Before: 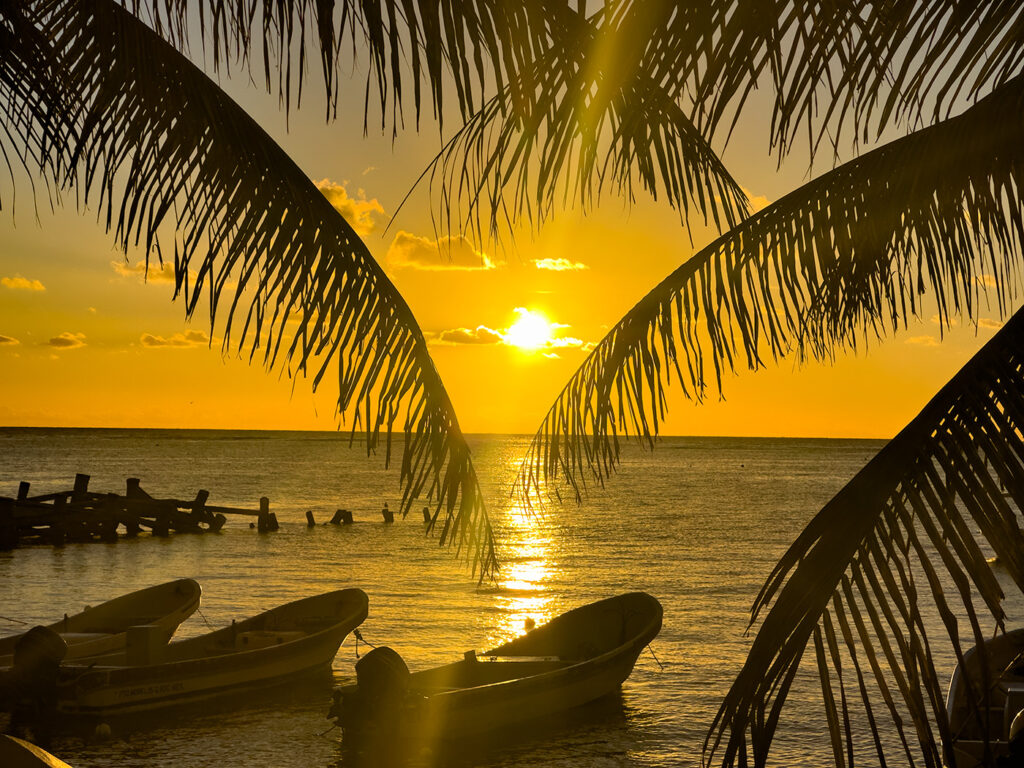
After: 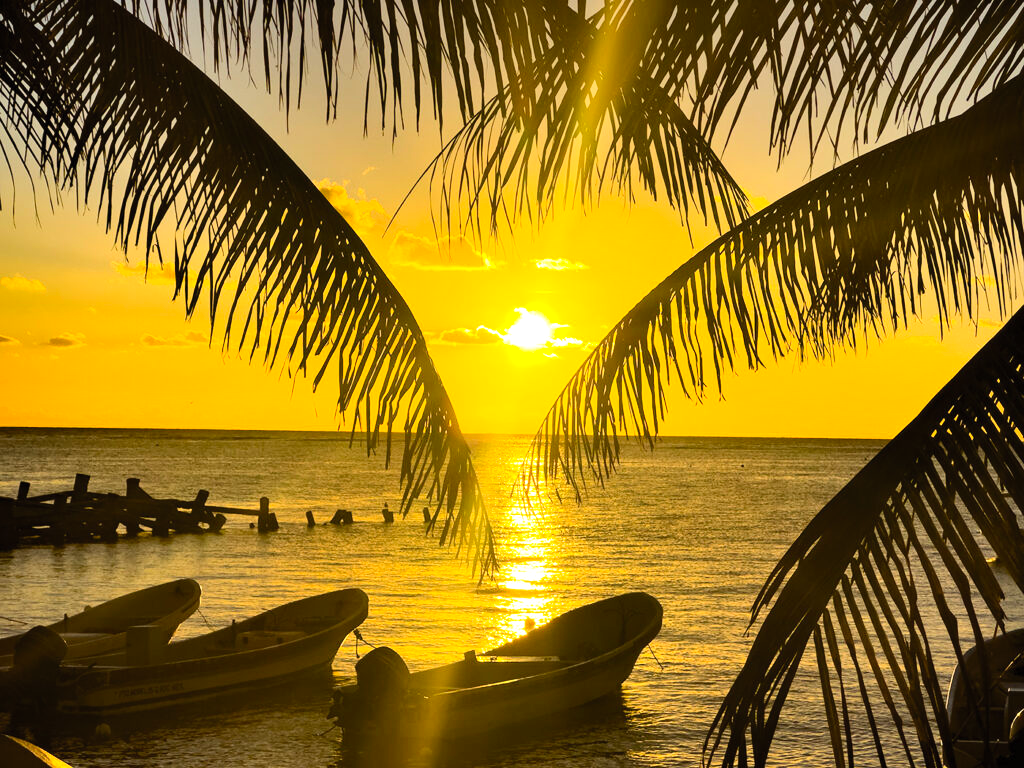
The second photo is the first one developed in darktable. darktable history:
contrast brightness saturation: contrast 0.199, brightness 0.155, saturation 0.228
tone equalizer: -8 EV -0.384 EV, -7 EV -0.422 EV, -6 EV -0.294 EV, -5 EV -0.191 EV, -3 EV 0.205 EV, -2 EV 0.313 EV, -1 EV 0.398 EV, +0 EV 0.395 EV
